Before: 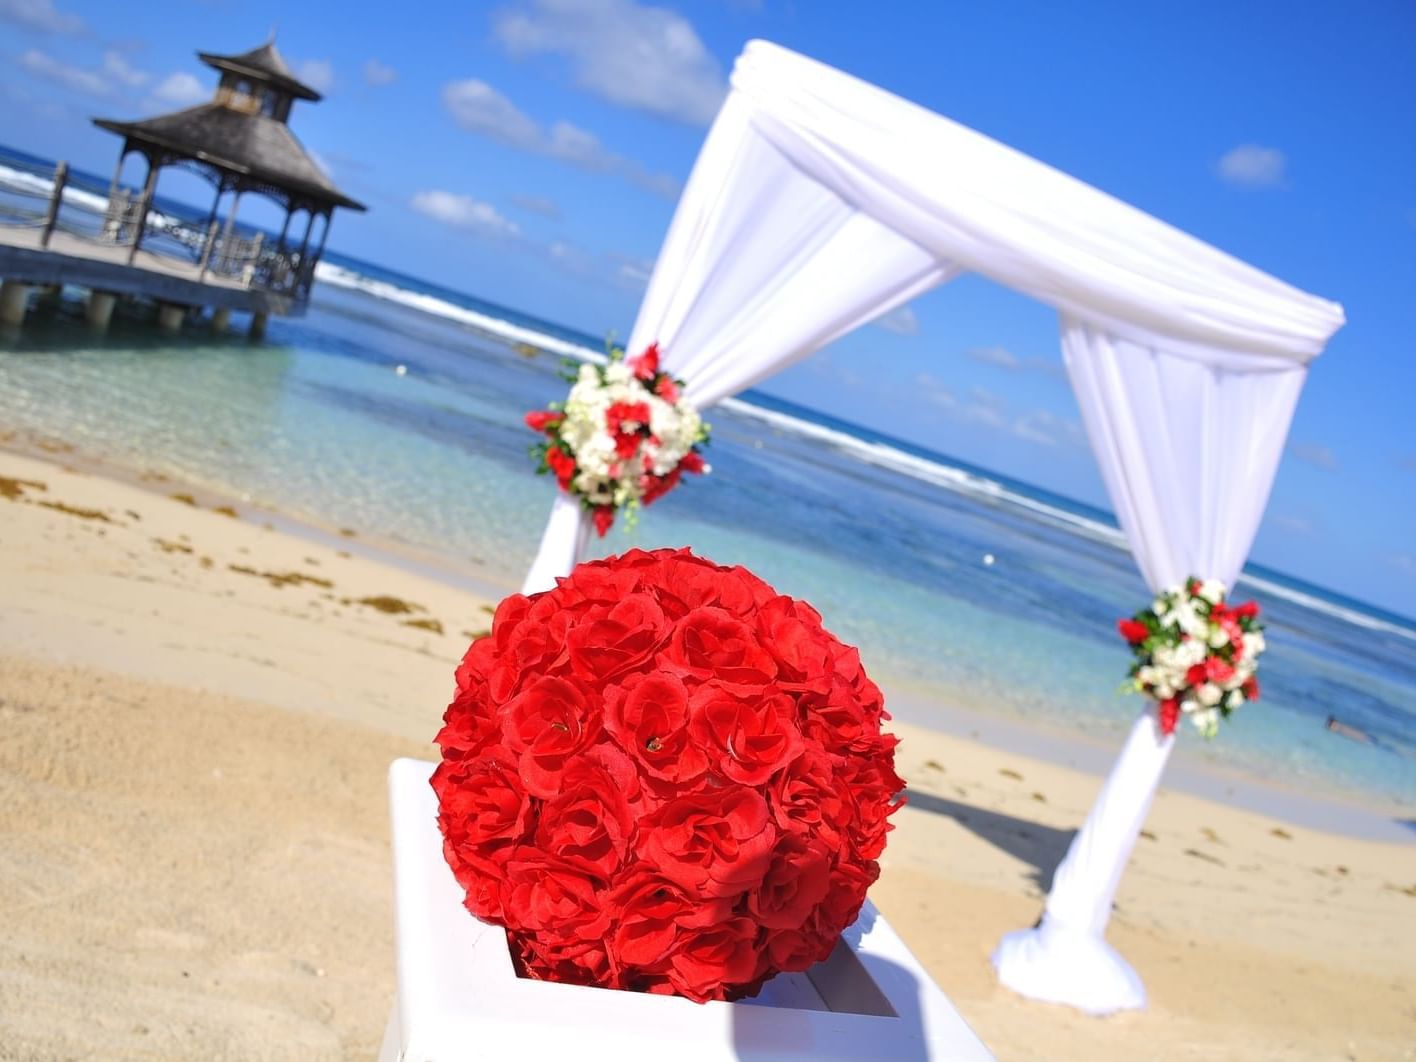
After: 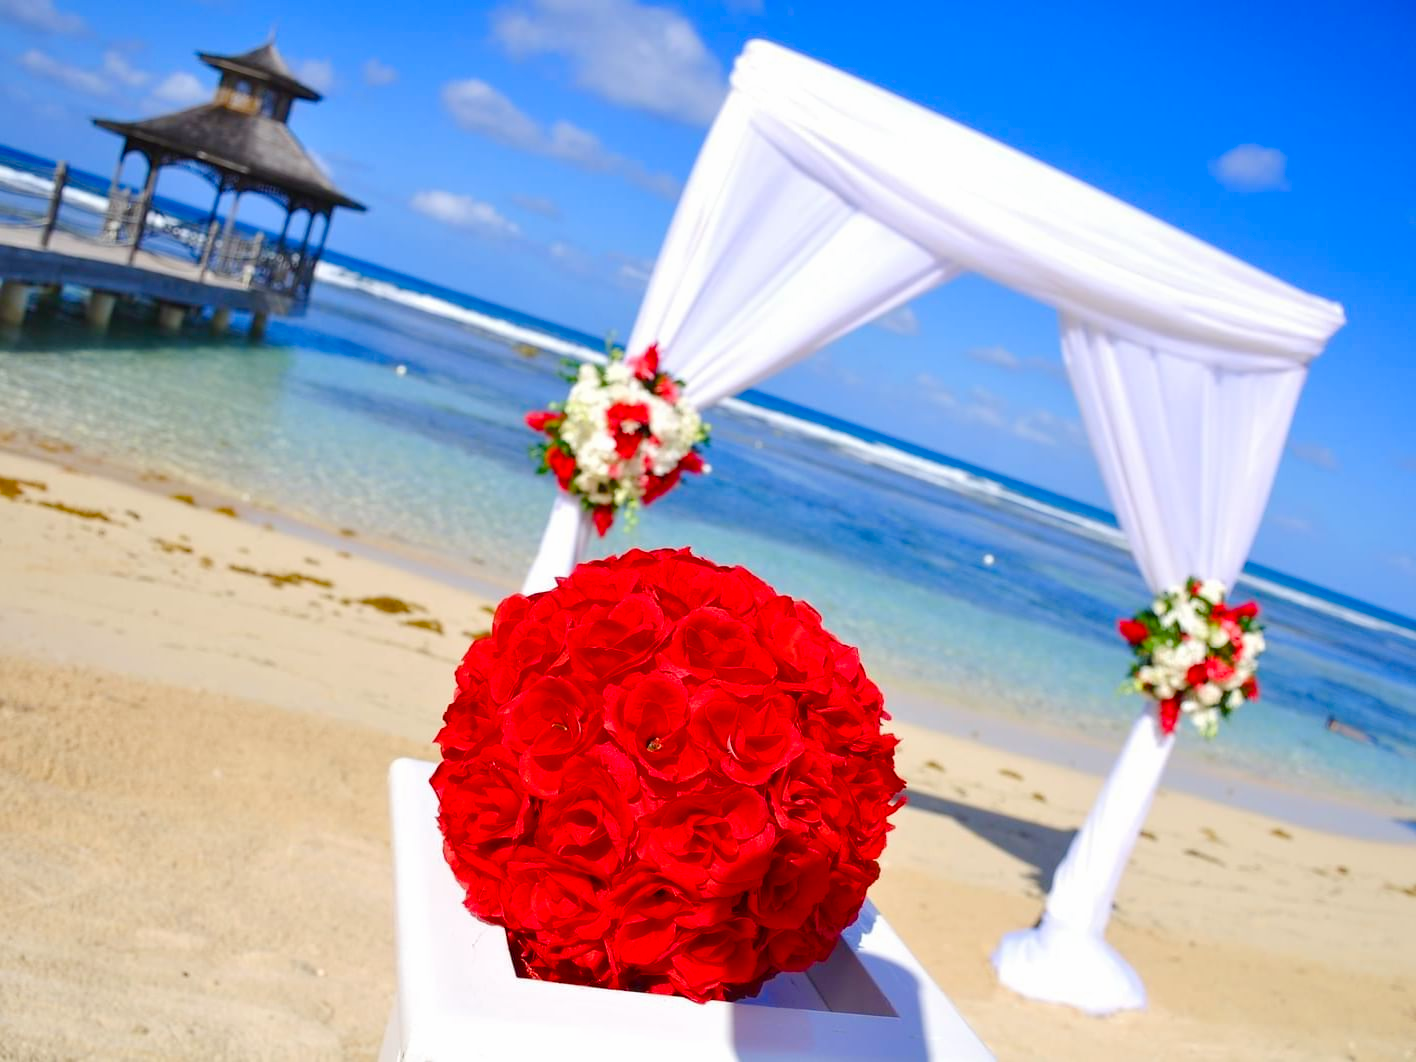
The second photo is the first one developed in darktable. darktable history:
color balance rgb: perceptual saturation grading › global saturation 20%, perceptual saturation grading › highlights -25.779%, perceptual saturation grading › shadows 50.129%, perceptual brilliance grading › global brilliance 2.647%, perceptual brilliance grading › highlights -3.113%, perceptual brilliance grading › shadows 3.576%, global vibrance 20%
